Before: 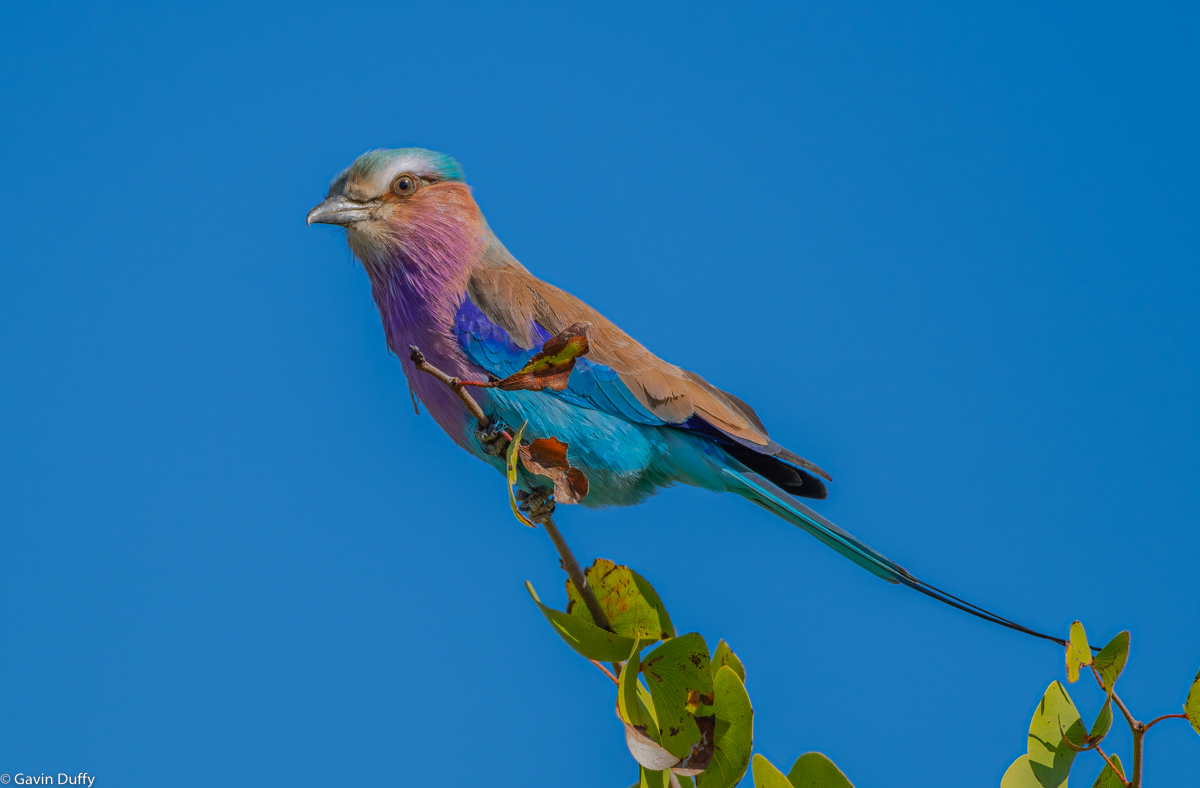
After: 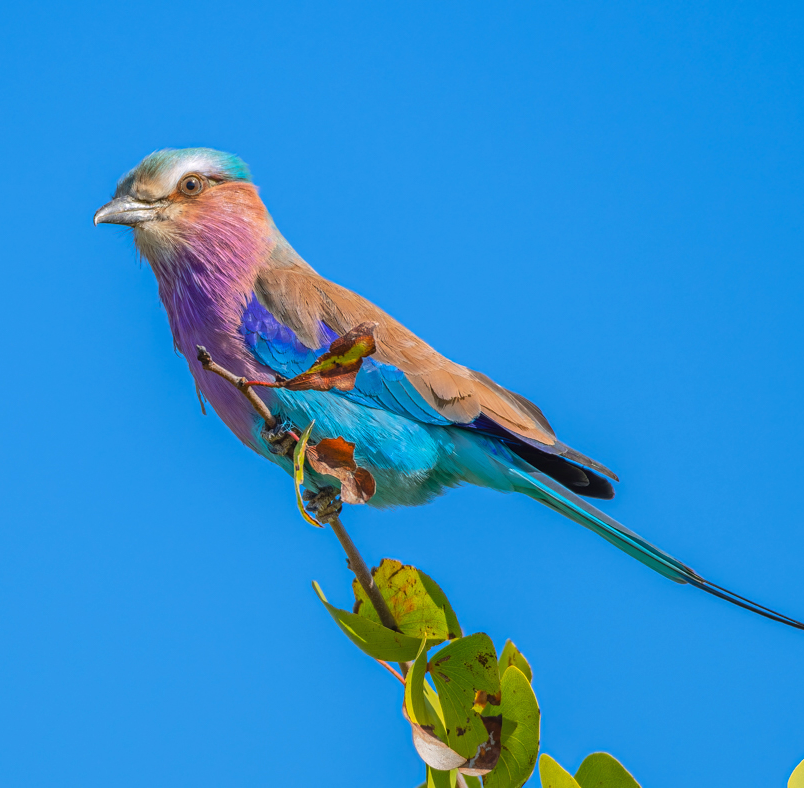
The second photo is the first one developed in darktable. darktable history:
crop and rotate: left 17.822%, right 15.149%
exposure: black level correction 0, exposure 0.691 EV, compensate highlight preservation false
